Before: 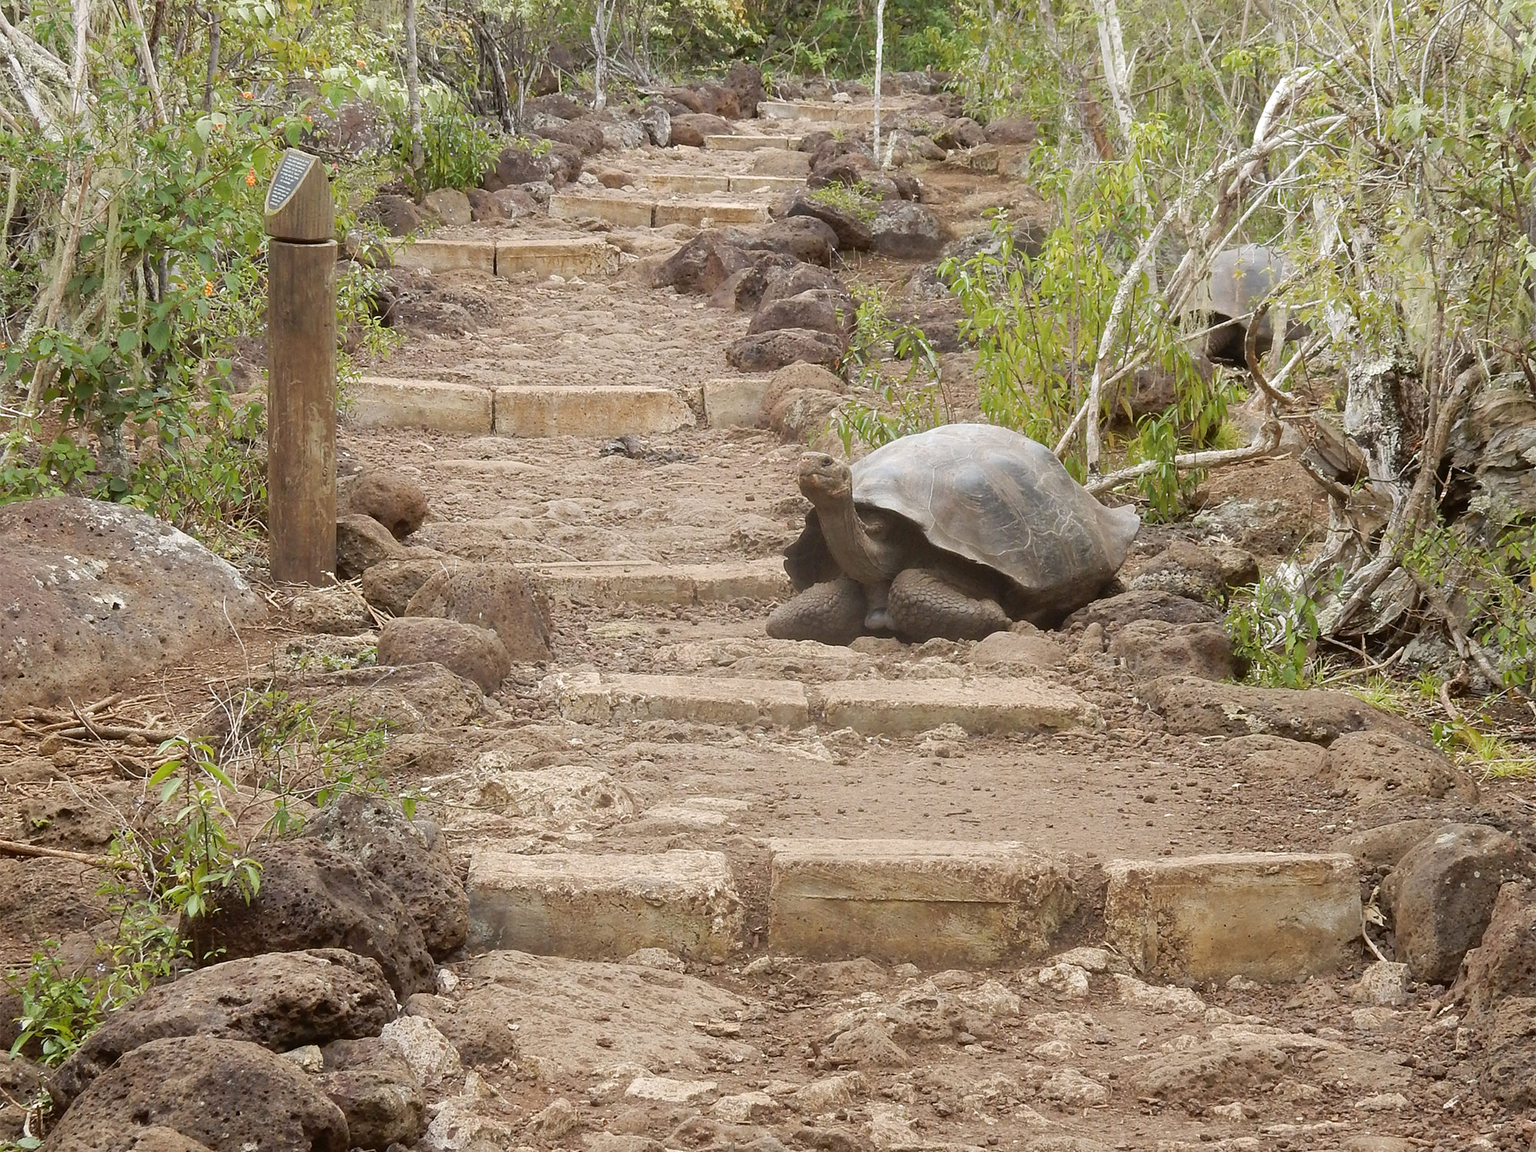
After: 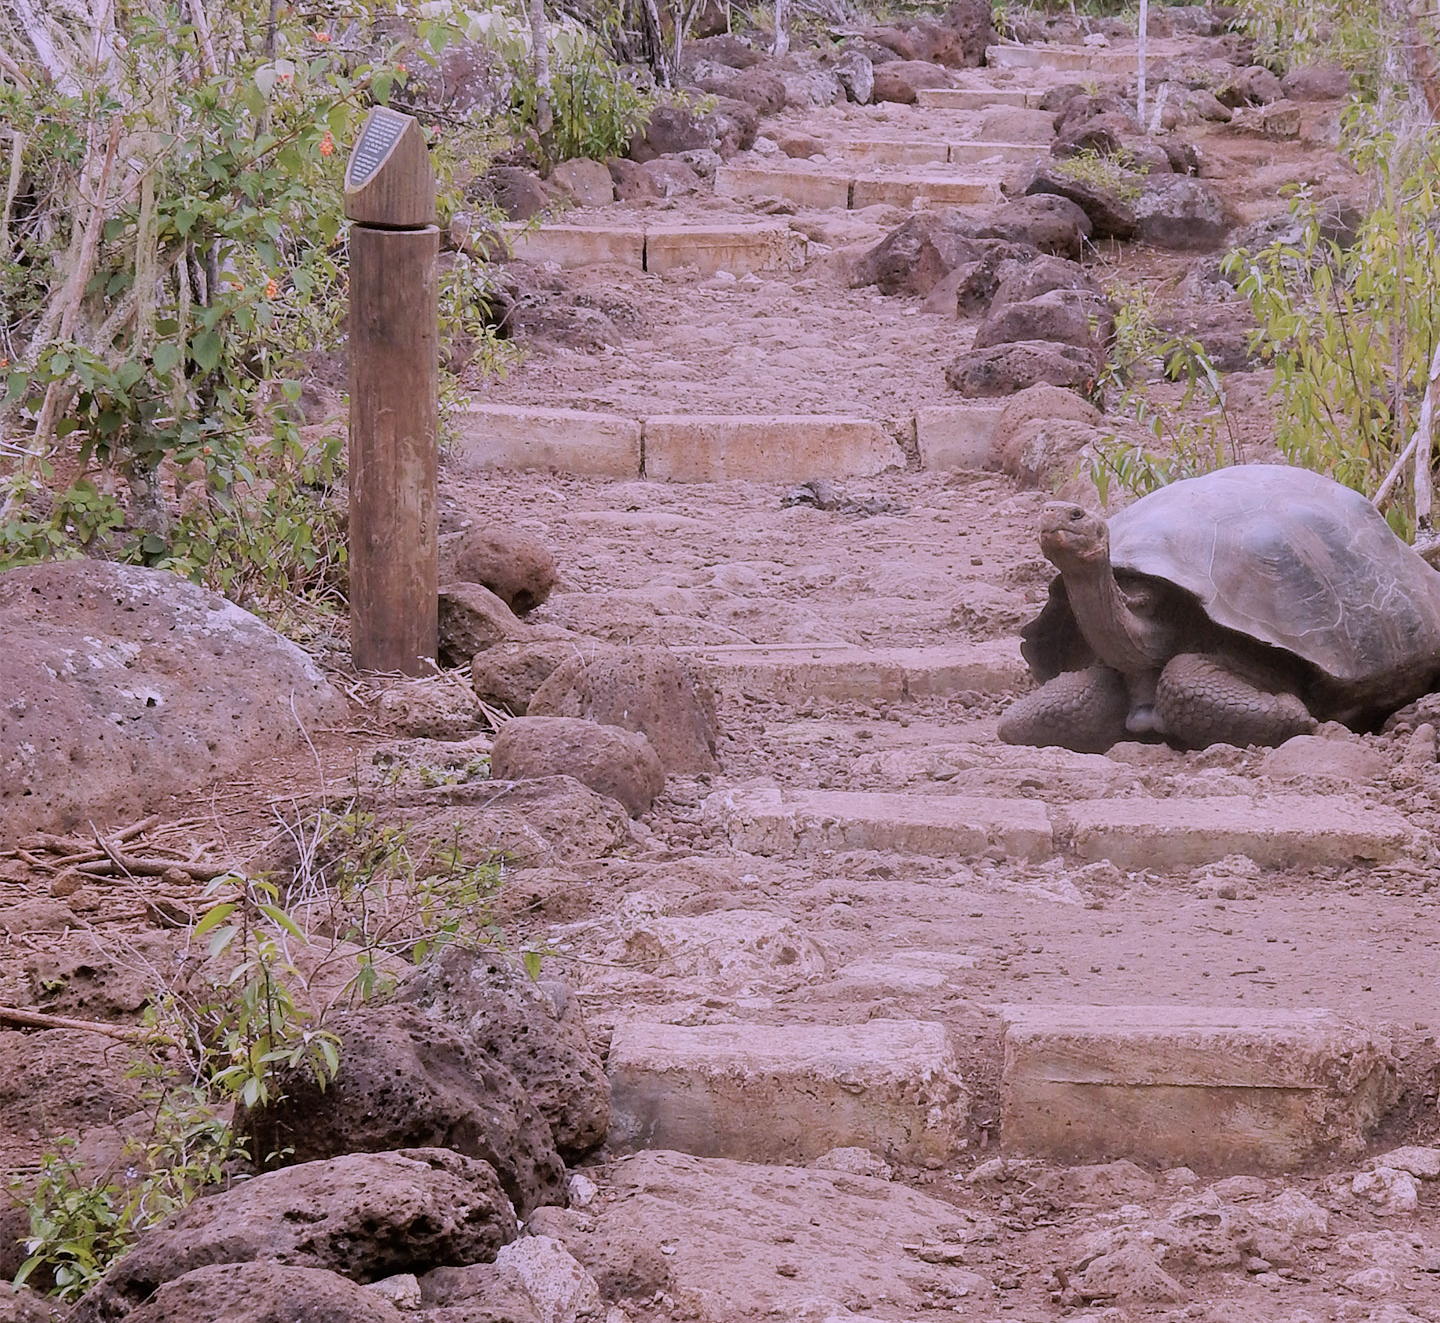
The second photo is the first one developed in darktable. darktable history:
crop: top 5.803%, right 27.864%, bottom 5.804%
filmic rgb: black relative exposure -7.32 EV, white relative exposure 5.09 EV, hardness 3.2
color correction: highlights a* 15.03, highlights b* -25.07
